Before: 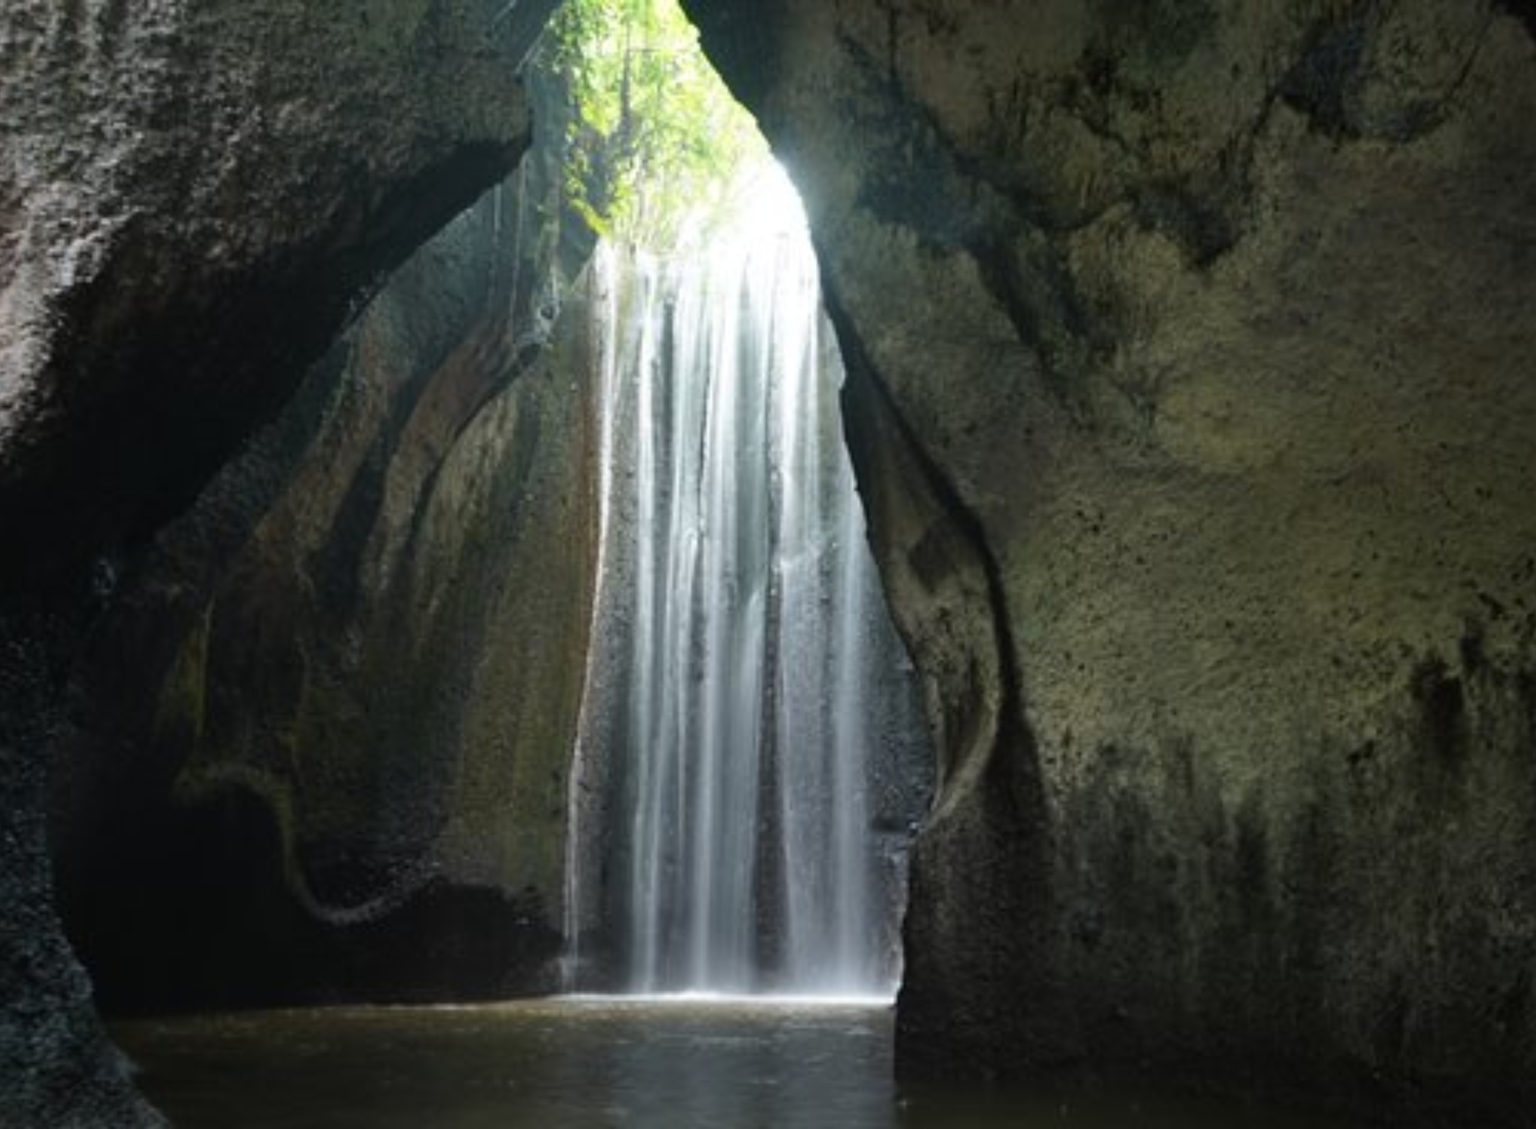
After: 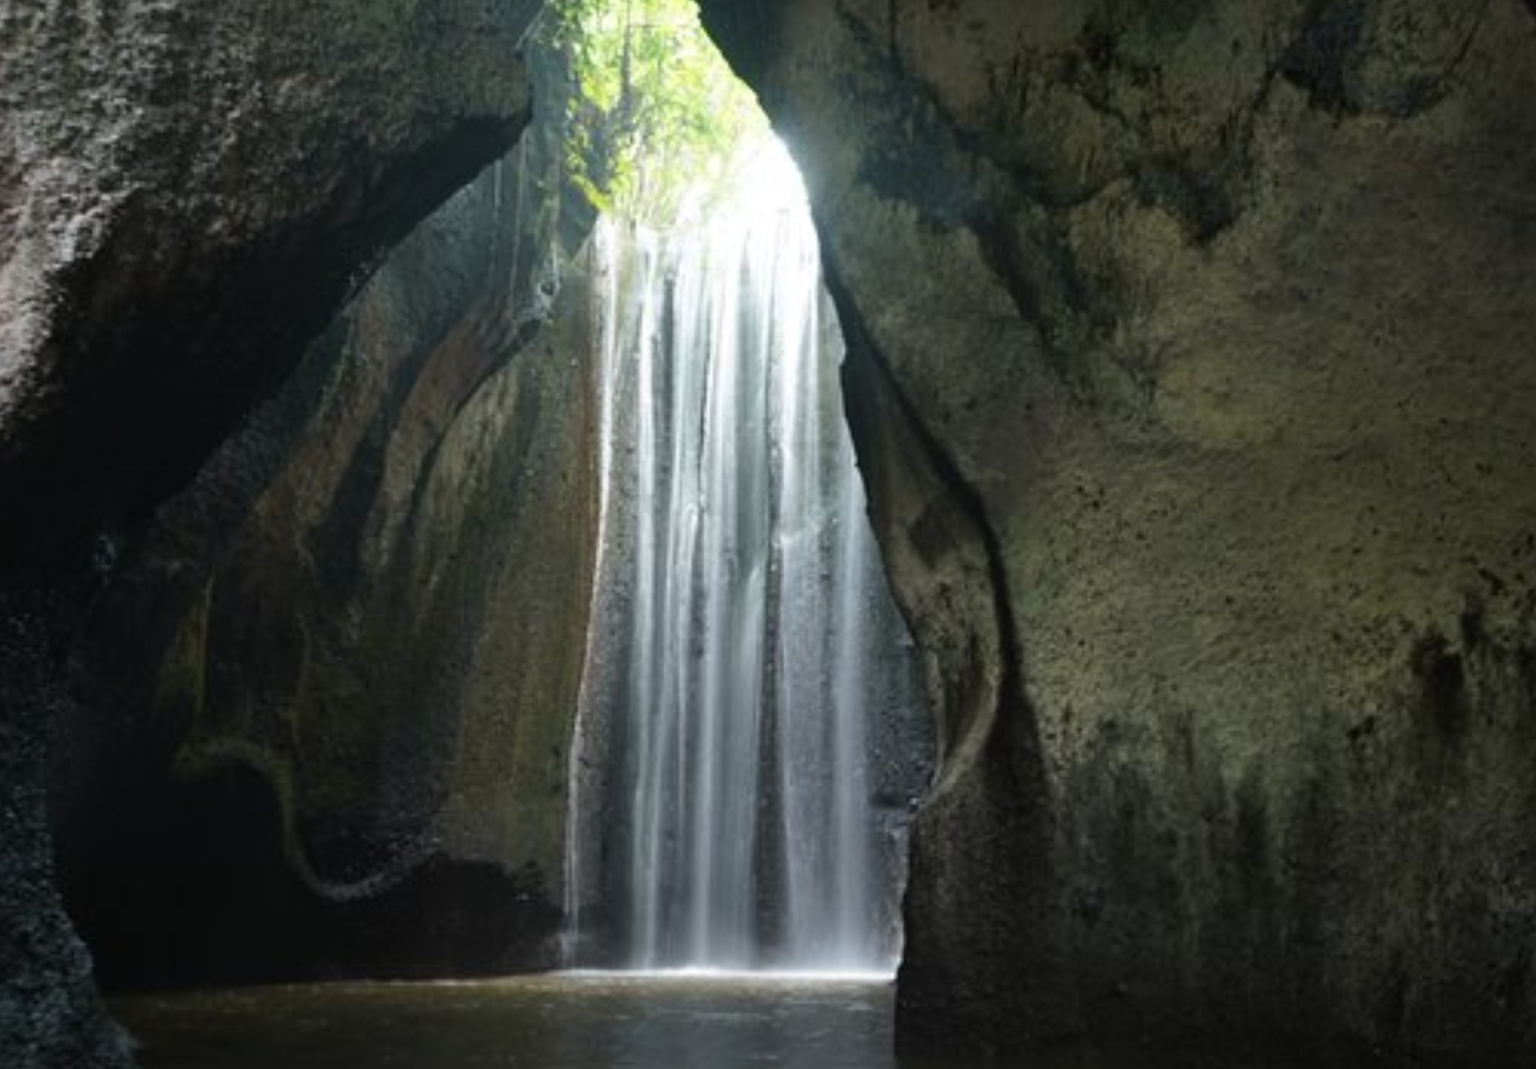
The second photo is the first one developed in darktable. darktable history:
crop and rotate: top 2.187%, bottom 3.066%
